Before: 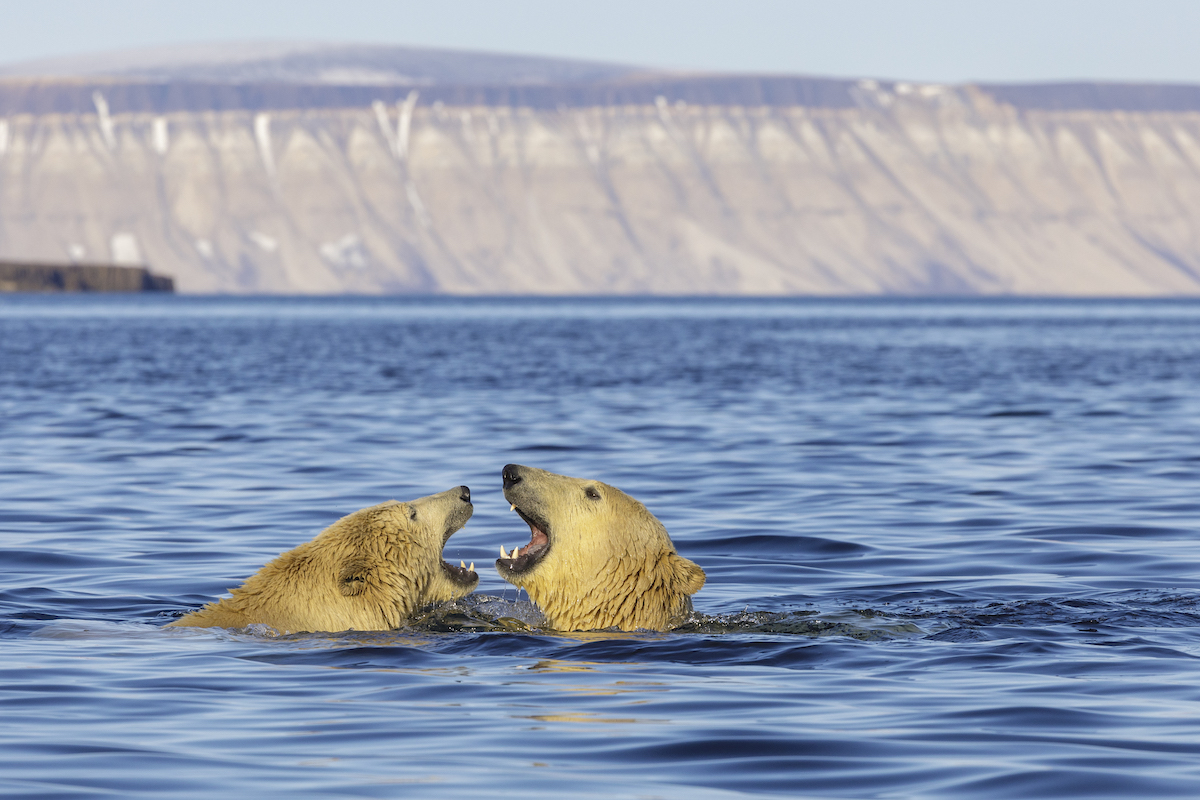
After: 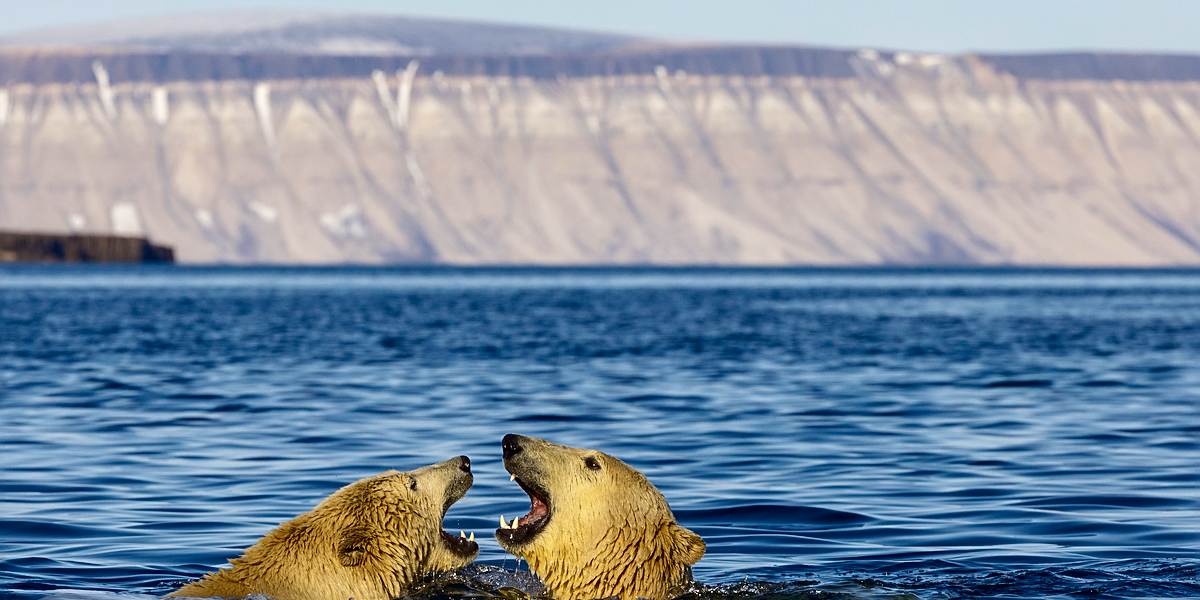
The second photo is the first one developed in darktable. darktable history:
contrast brightness saturation: contrast 0.19, brightness -0.24, saturation 0.11
sharpen: on, module defaults
crop: top 3.857%, bottom 21.132%
